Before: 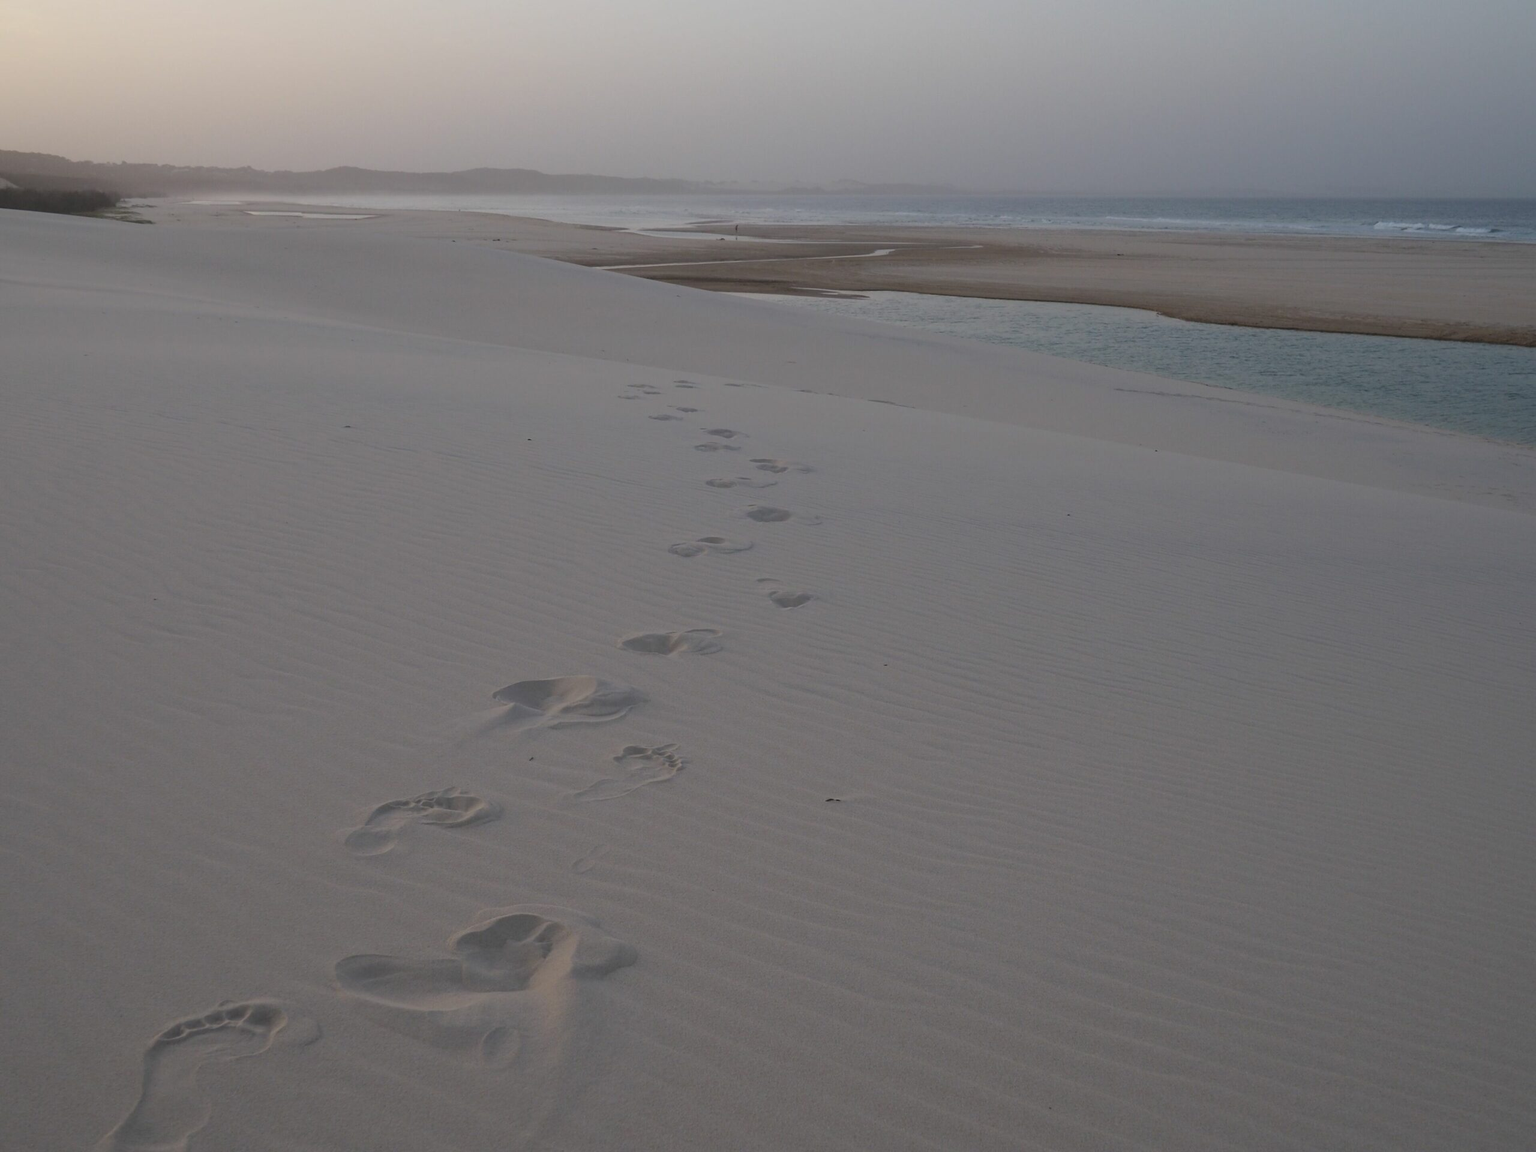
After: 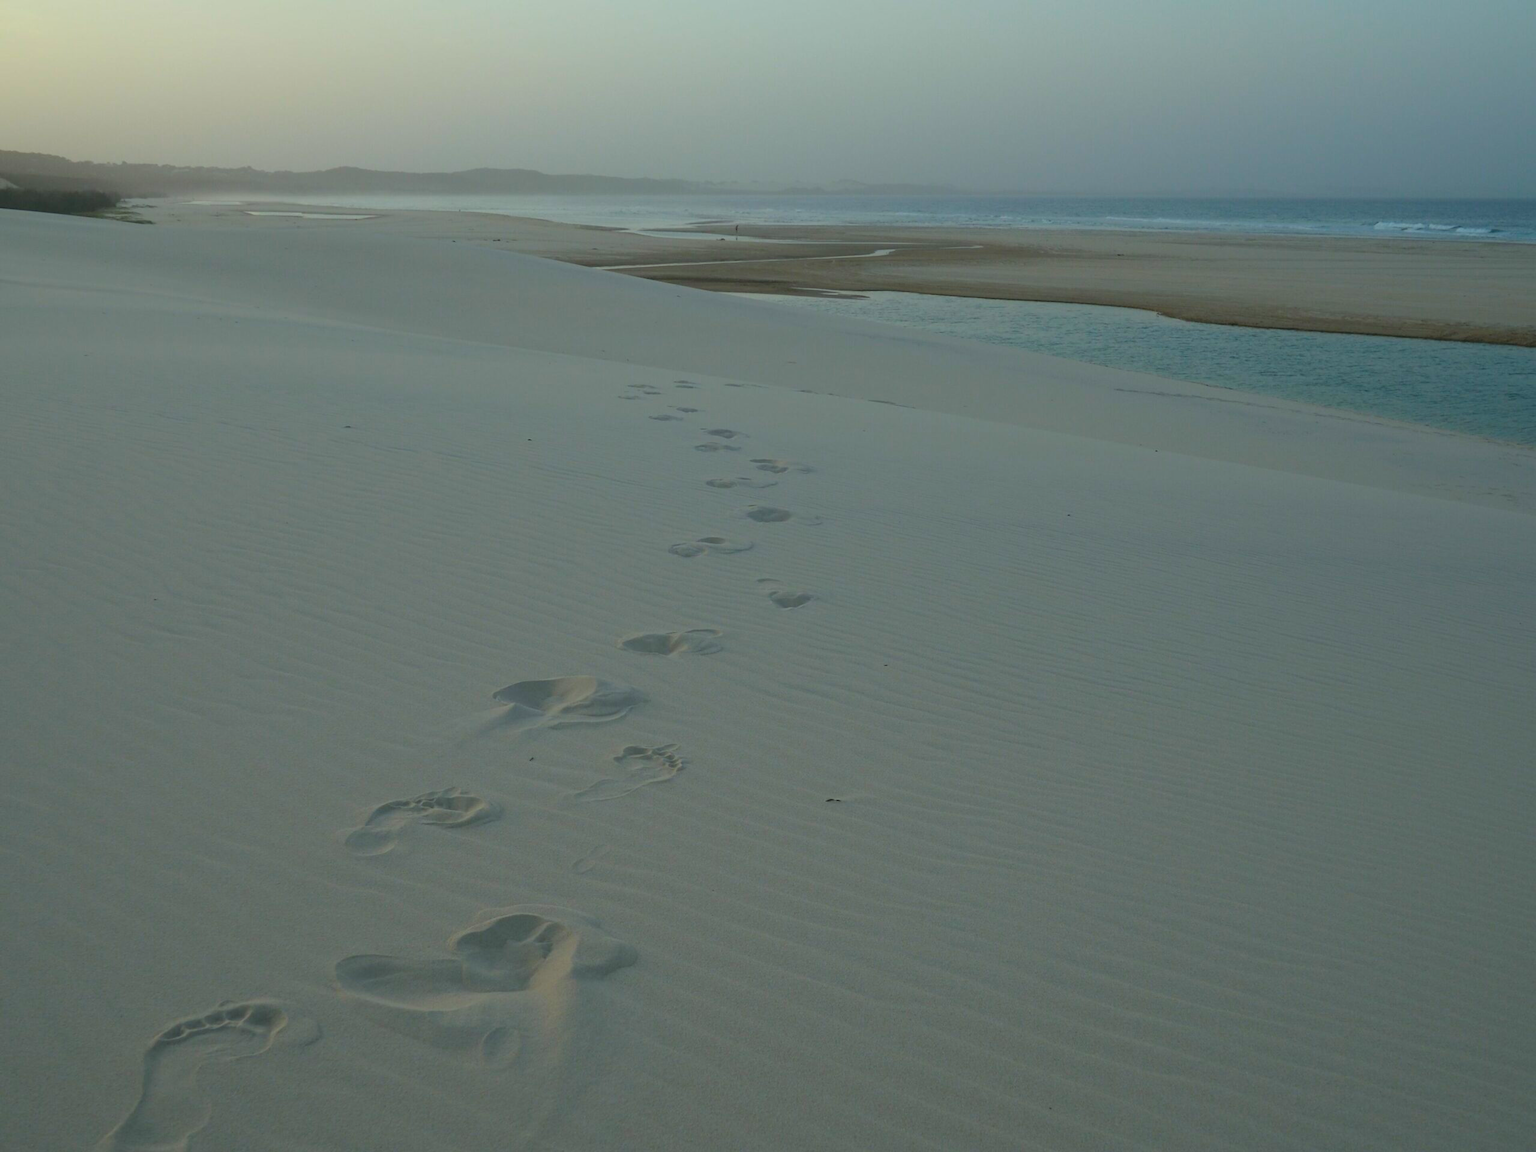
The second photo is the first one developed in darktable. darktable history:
color correction: highlights a* -7.33, highlights b* 1.51, shadows a* -3.6, saturation 1.41
